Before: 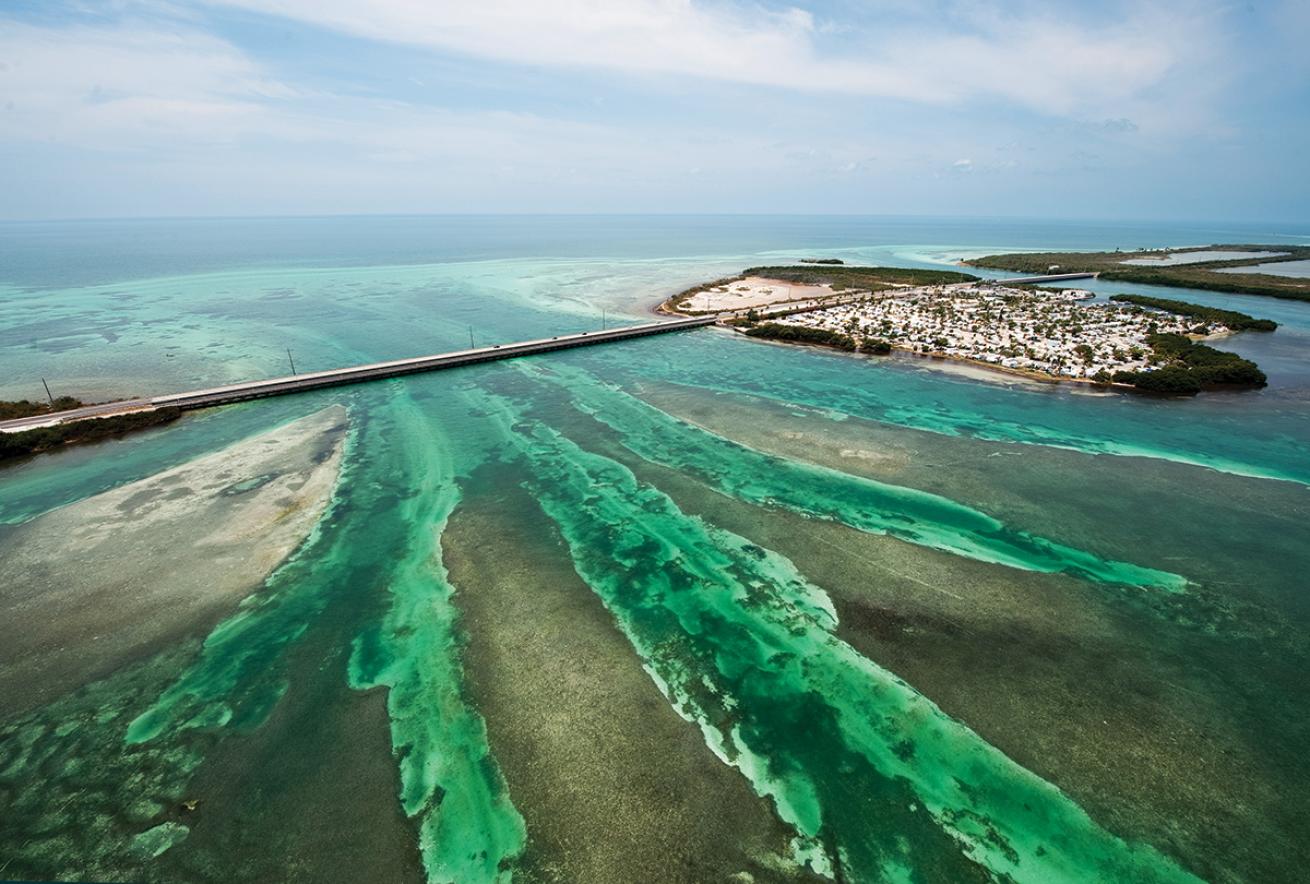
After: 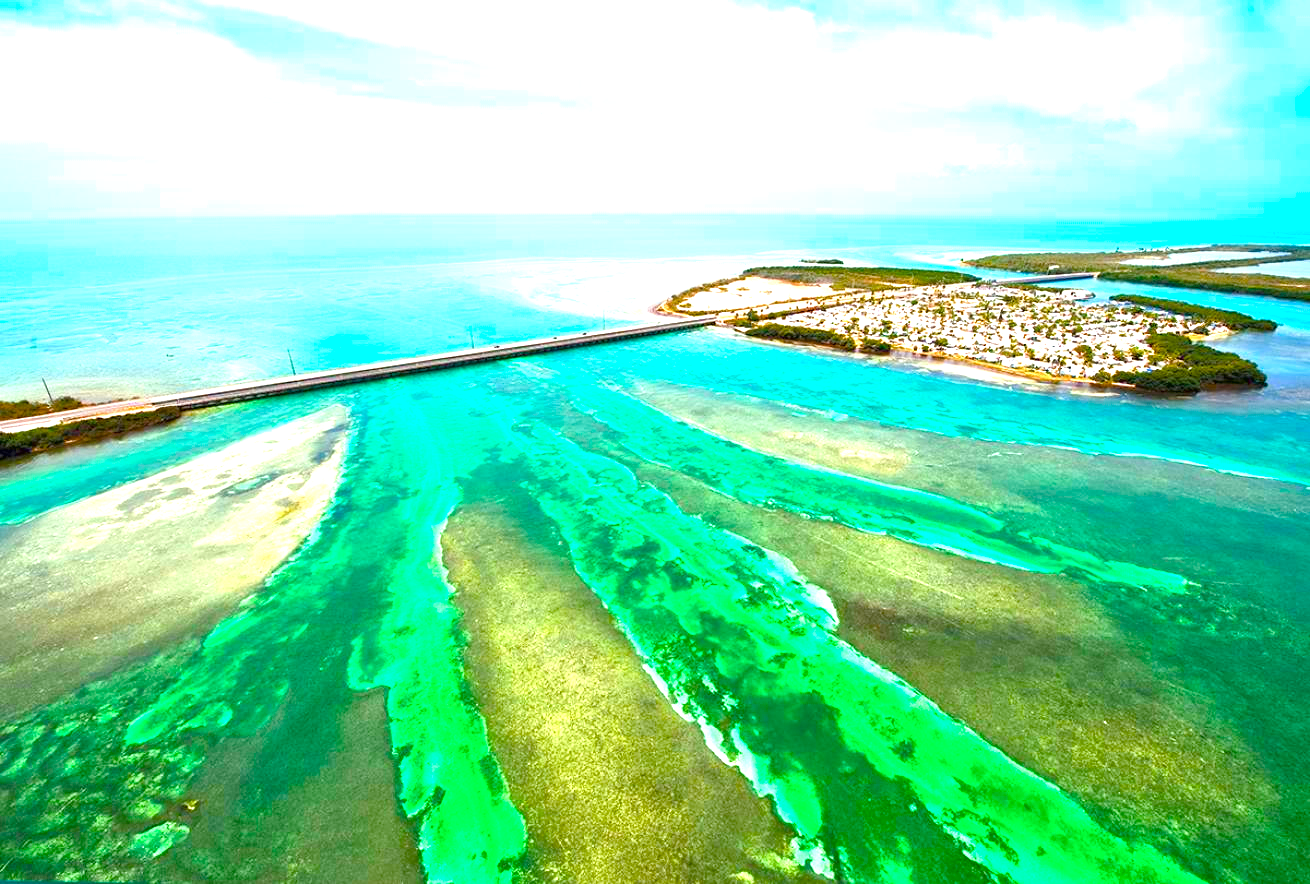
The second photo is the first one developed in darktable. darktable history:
tone equalizer: -8 EV 1.03 EV, -7 EV 0.983 EV, -6 EV 0.977 EV, -5 EV 0.966 EV, -4 EV 1.02 EV, -3 EV 0.733 EV, -2 EV 0.496 EV, -1 EV 0.254 EV, mask exposure compensation -0.49 EV
exposure: black level correction 0, exposure 1.474 EV, compensate highlight preservation false
color balance rgb: linear chroma grading › highlights 99.016%, linear chroma grading › global chroma 23.324%, perceptual saturation grading › global saturation 25.151%, perceptual saturation grading › highlights -50.063%, perceptual saturation grading › shadows 31.082%, global vibrance 9.42%
